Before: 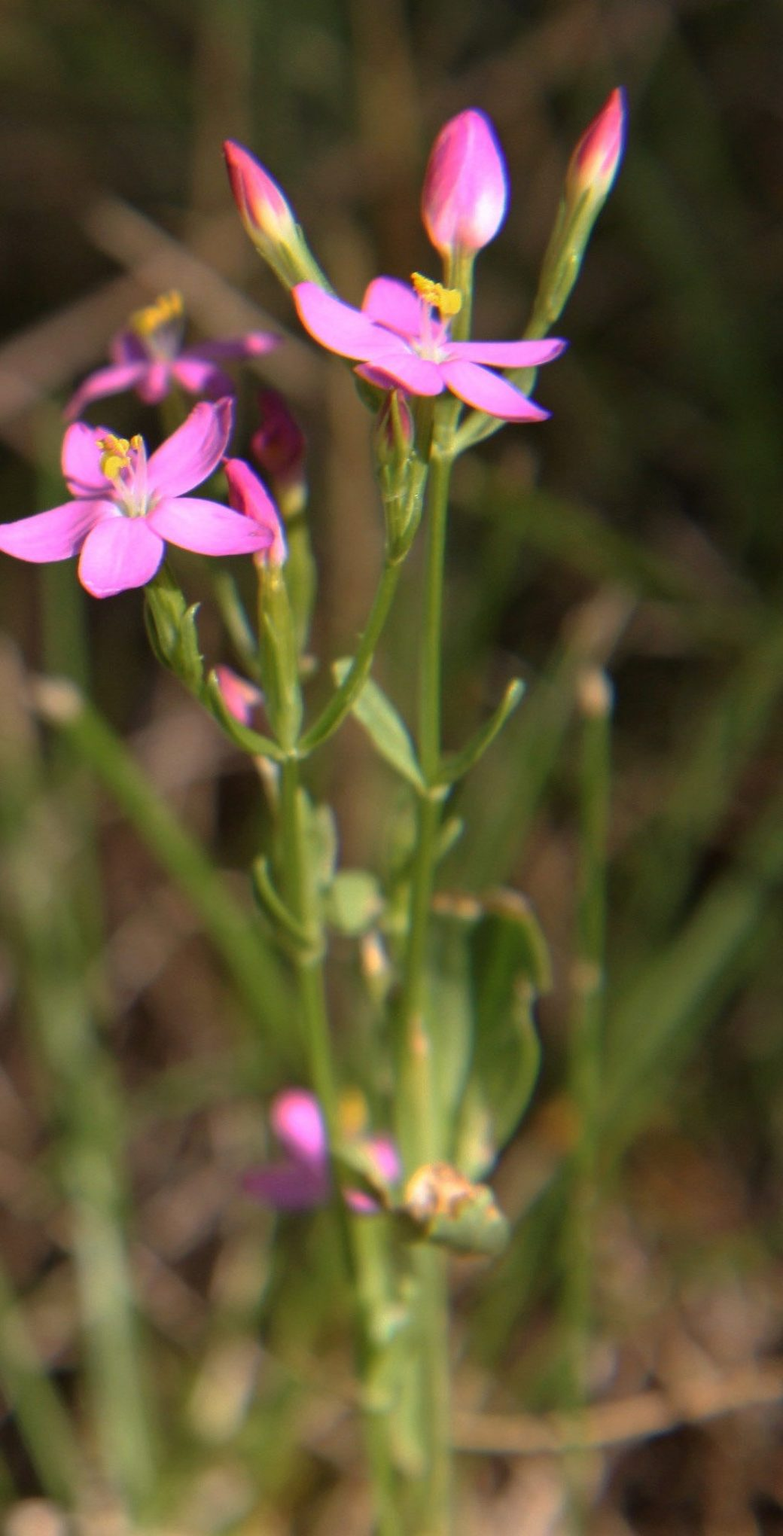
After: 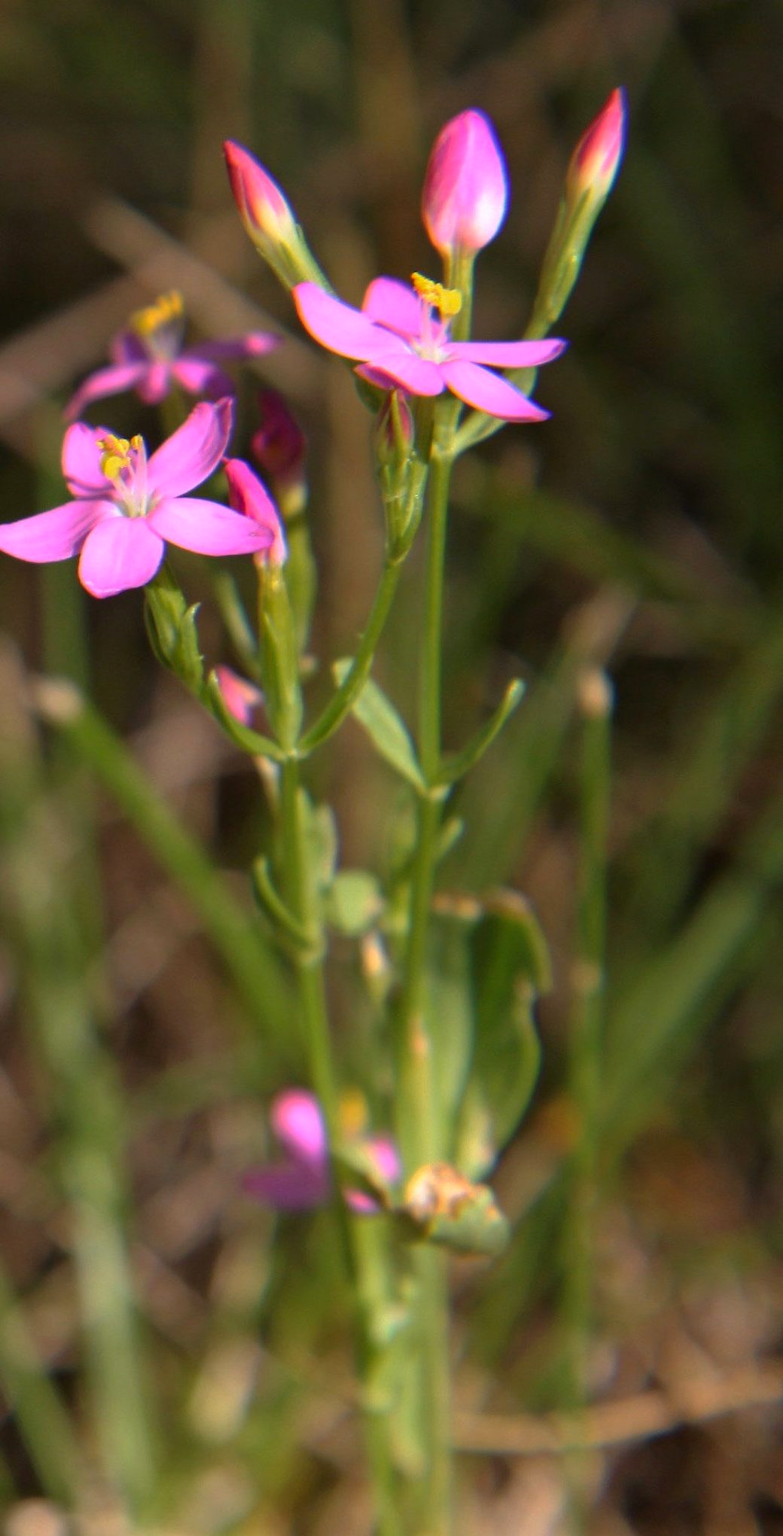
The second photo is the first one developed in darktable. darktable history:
contrast brightness saturation: saturation 0.1
color correction: saturation 0.99
